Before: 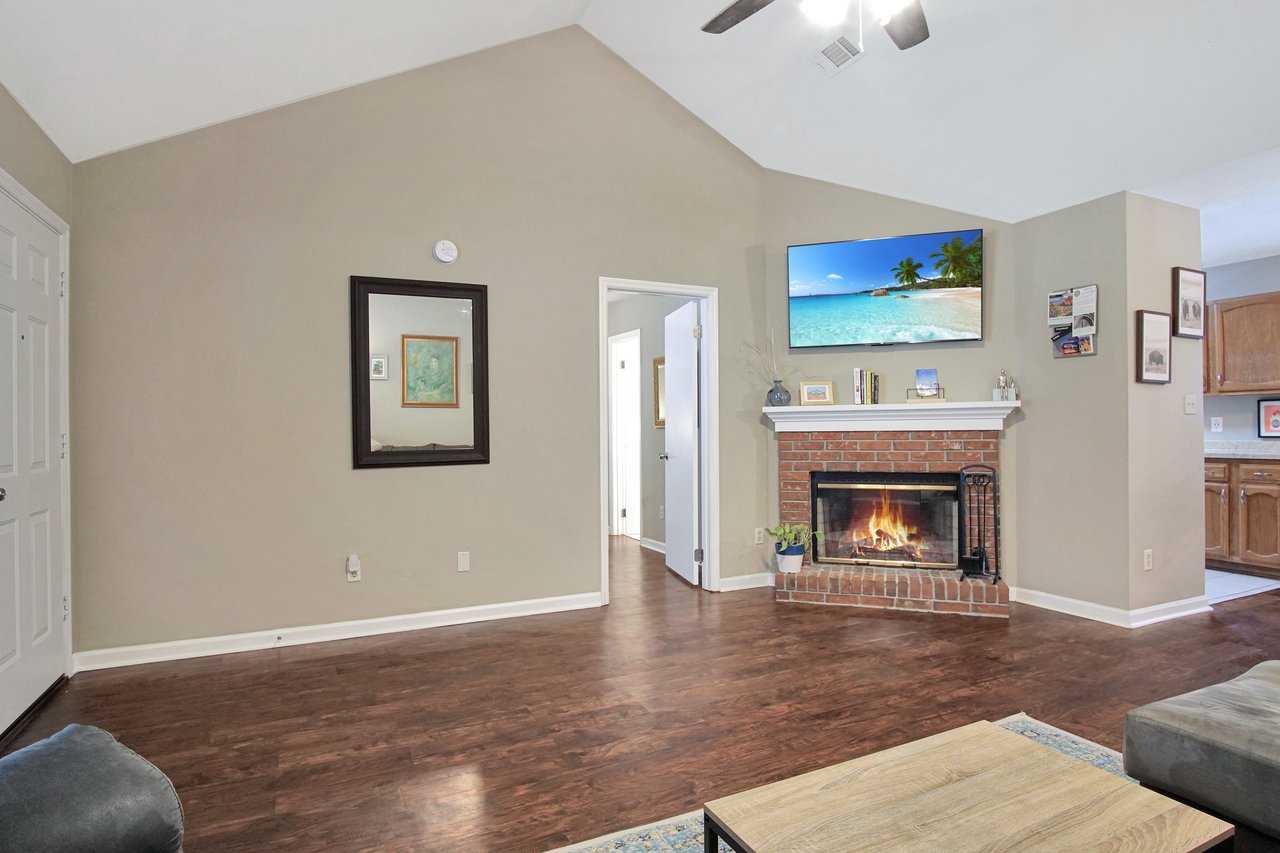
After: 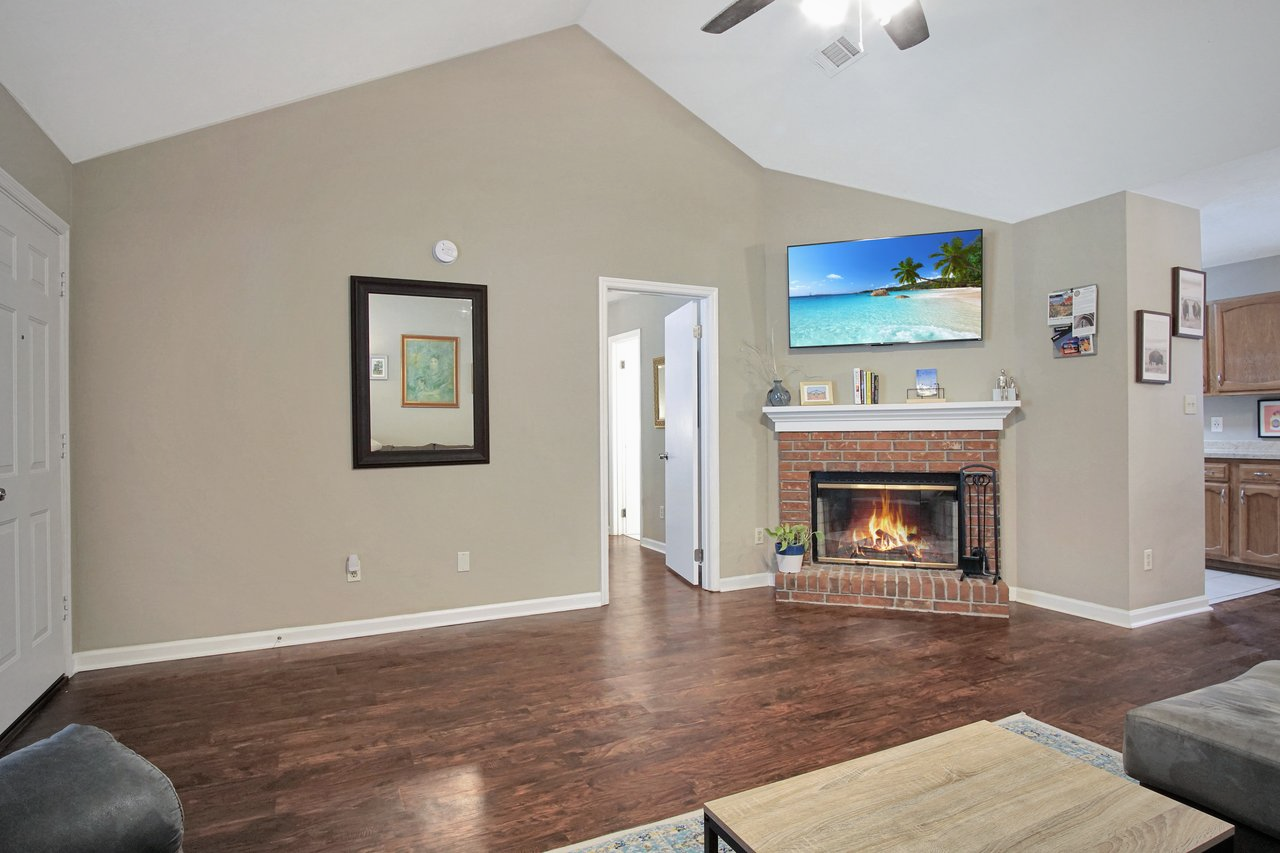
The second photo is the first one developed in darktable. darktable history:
vignetting: fall-off start 71.9%, brightness -0.268, center (-0.015, 0)
exposure: exposure -0.052 EV, compensate highlight preservation false
